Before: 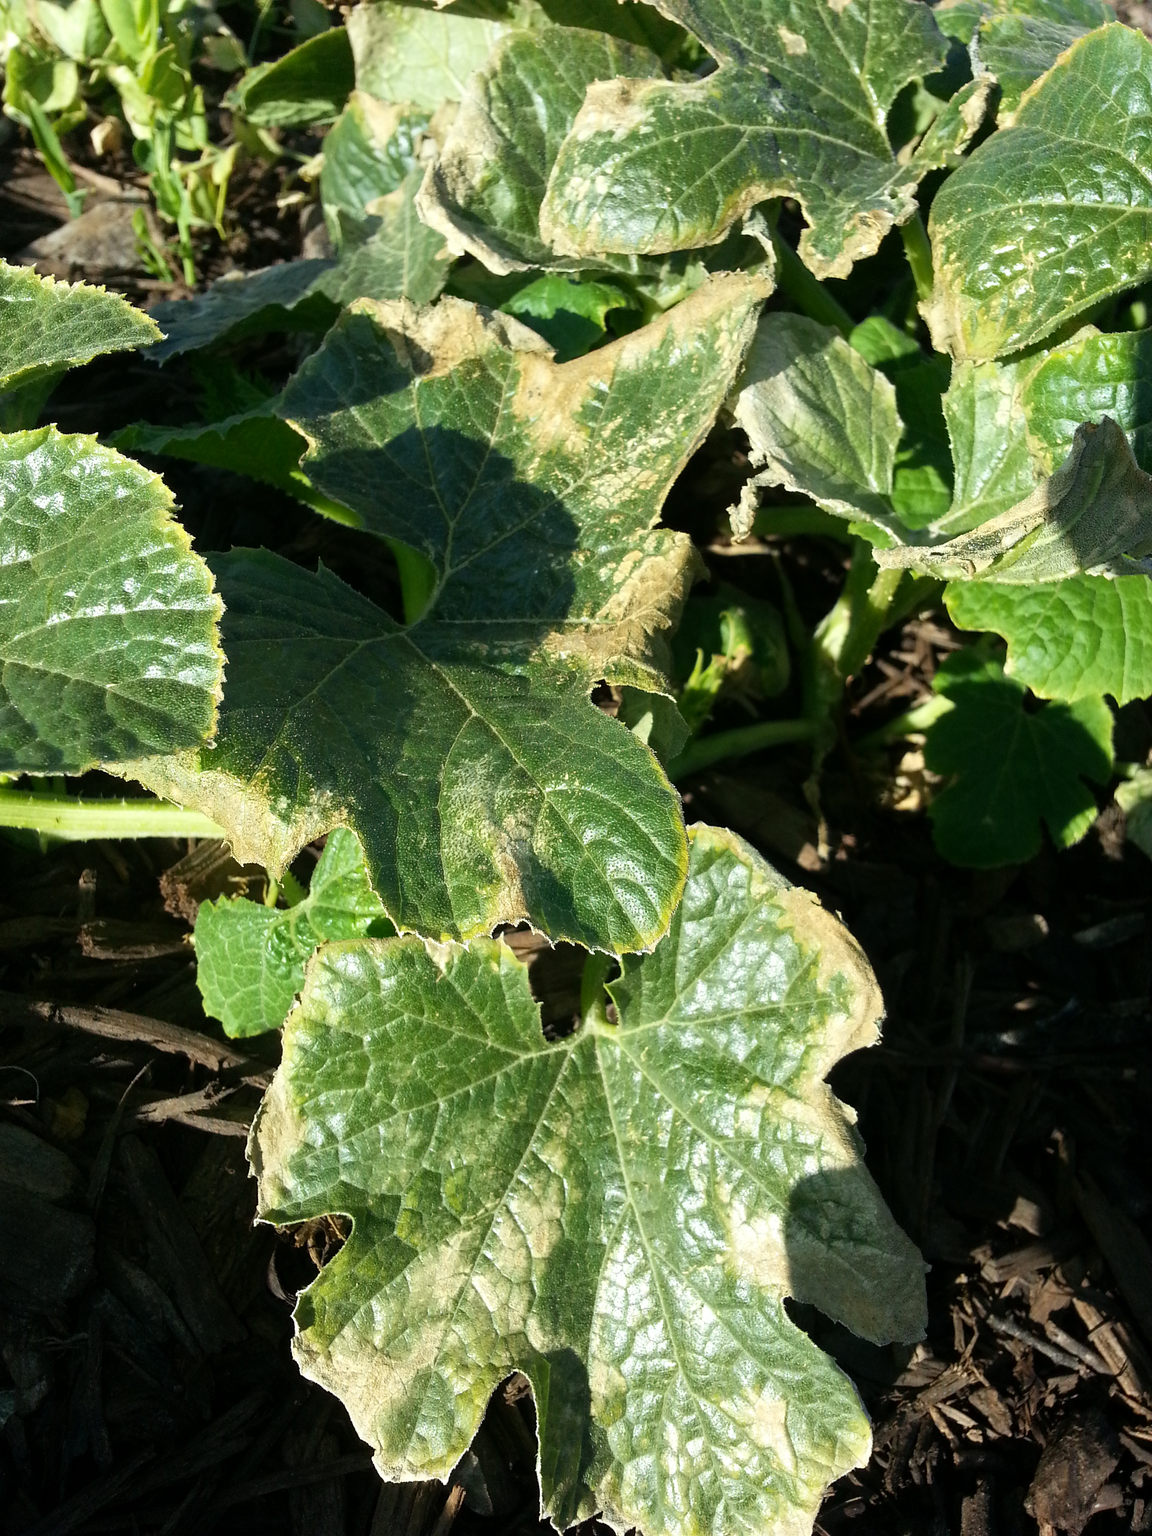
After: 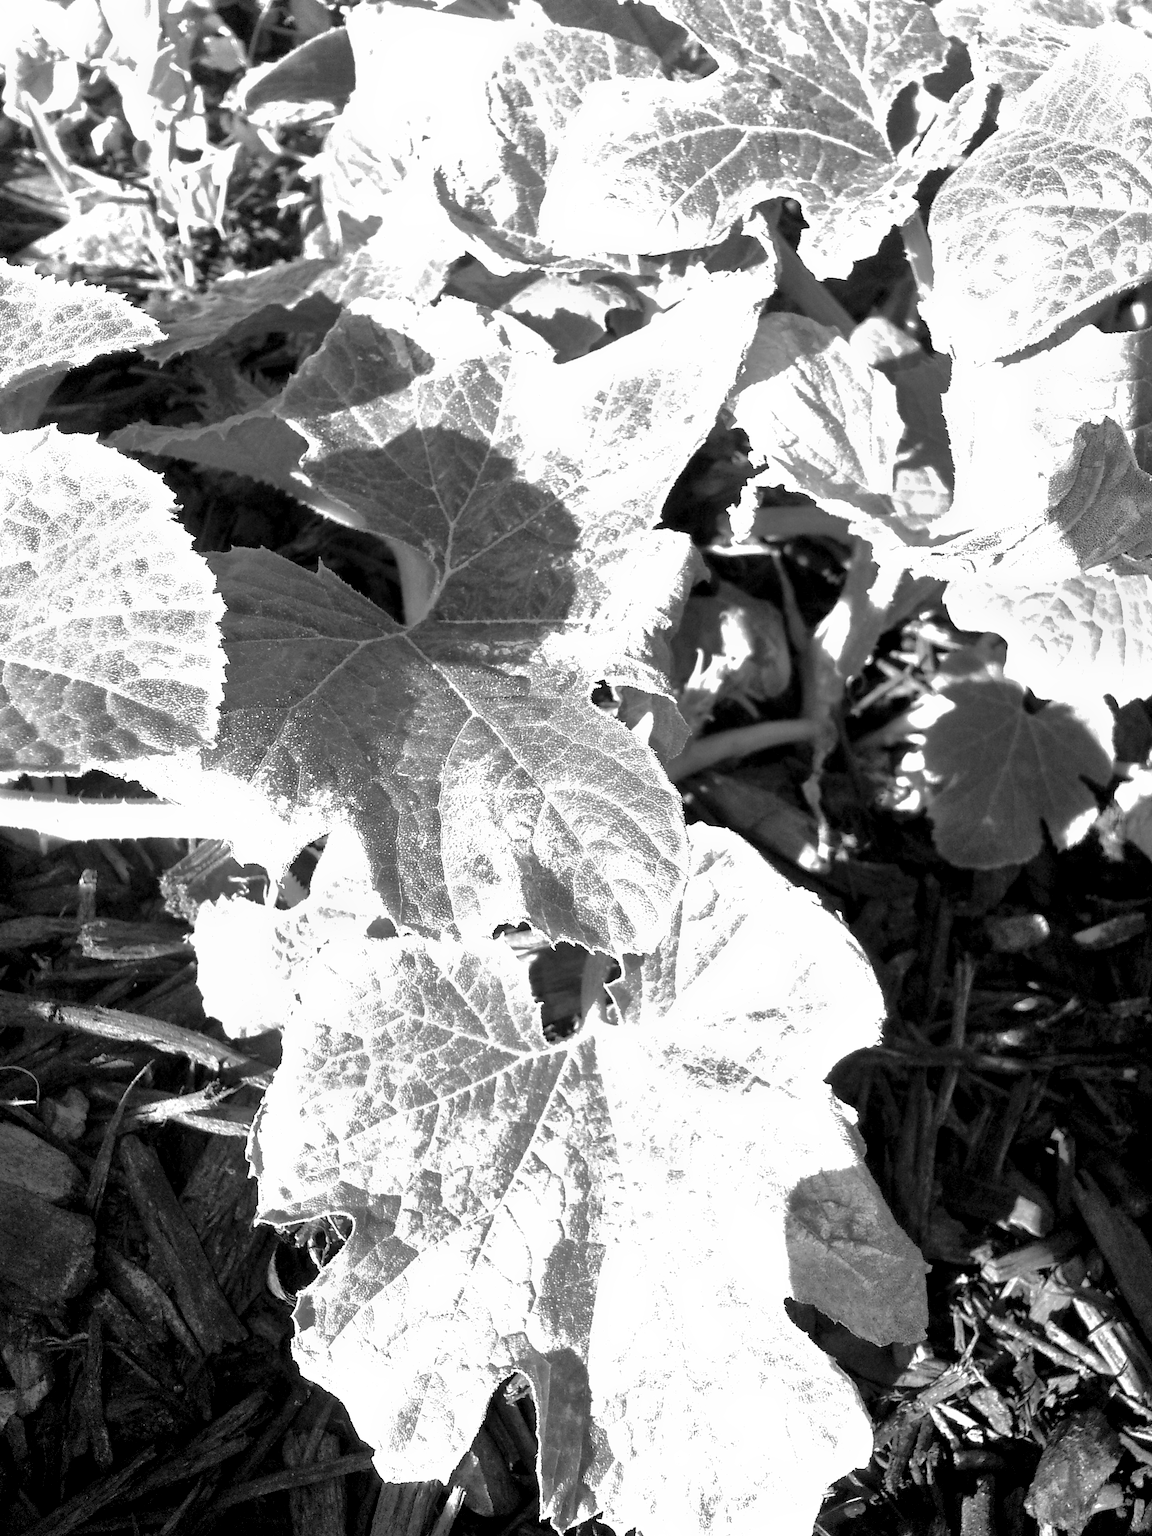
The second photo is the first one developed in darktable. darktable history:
exposure: black level correction 0.001, exposure 1.84 EV, compensate highlight preservation false
shadows and highlights: on, module defaults
tone equalizer: on, module defaults
monochrome: on, module defaults
